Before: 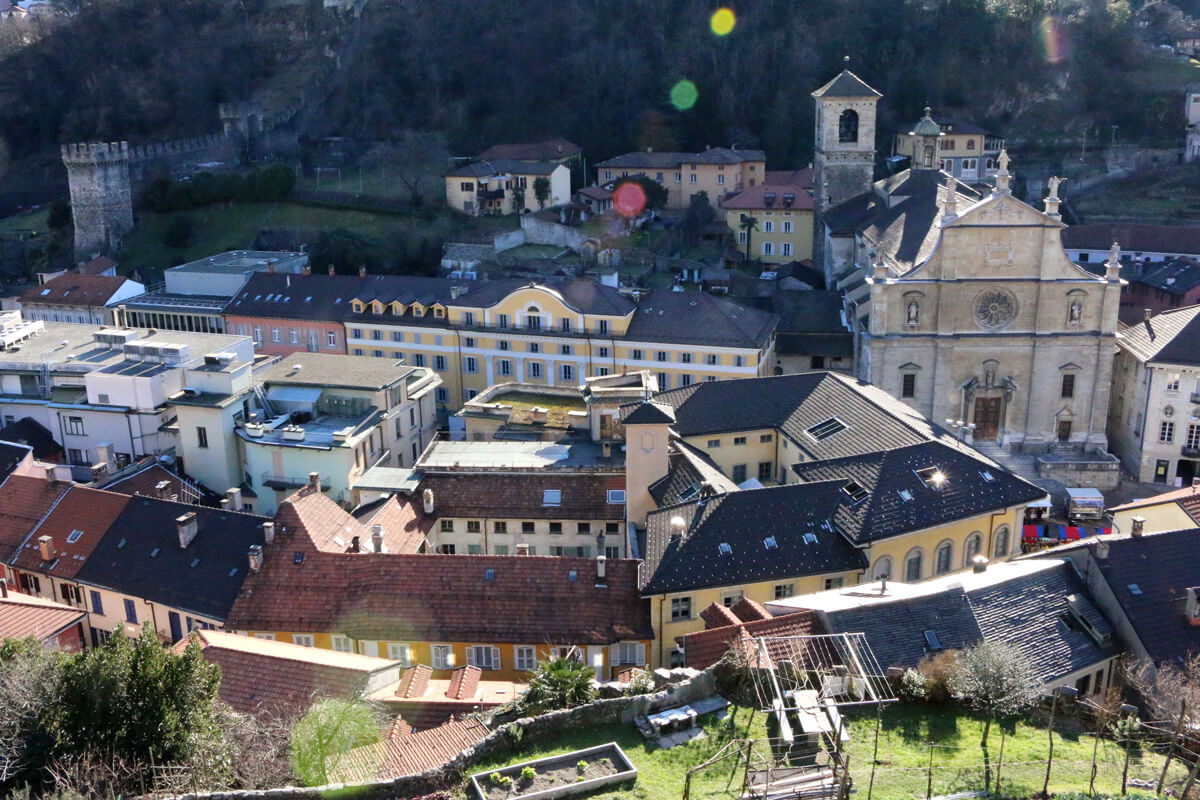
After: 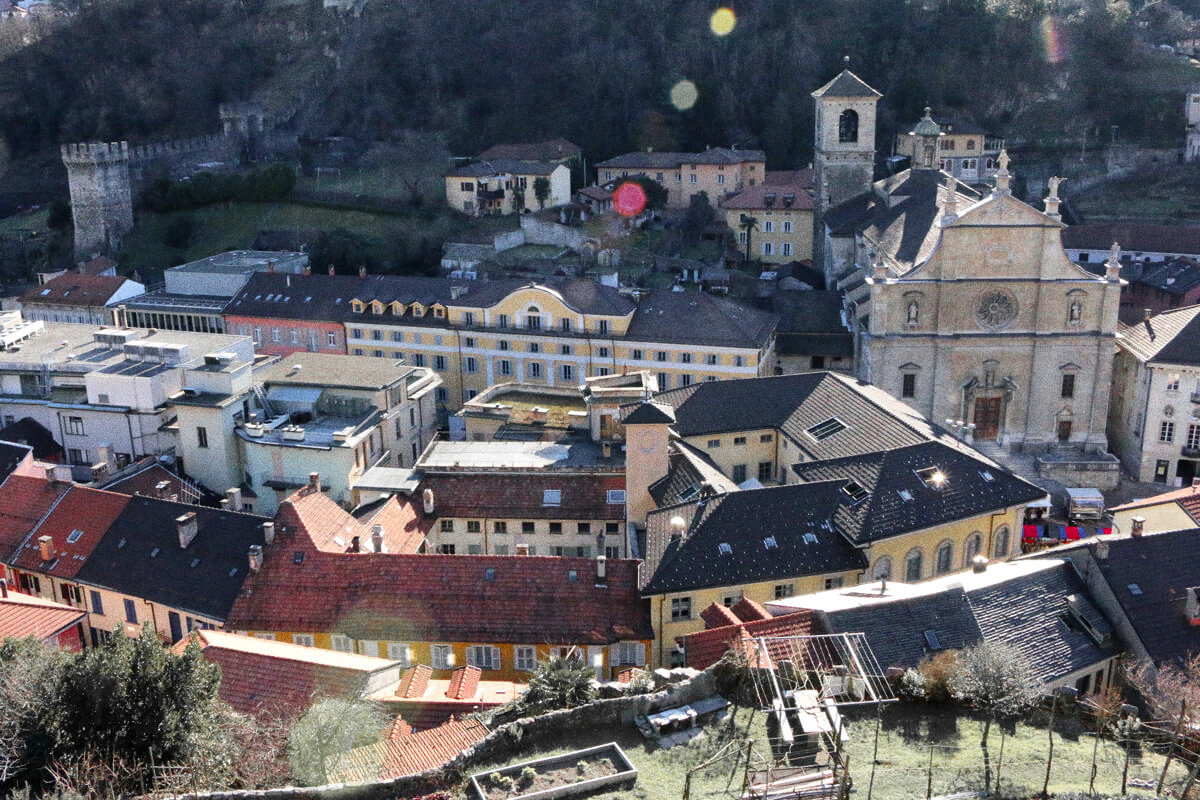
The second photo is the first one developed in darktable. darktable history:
shadows and highlights: shadows 35, highlights -35, soften with gaussian
grain: coarseness 0.09 ISO, strength 40%
color zones: curves: ch1 [(0, 0.679) (0.143, 0.647) (0.286, 0.261) (0.378, -0.011) (0.571, 0.396) (0.714, 0.399) (0.857, 0.406) (1, 0.679)]
